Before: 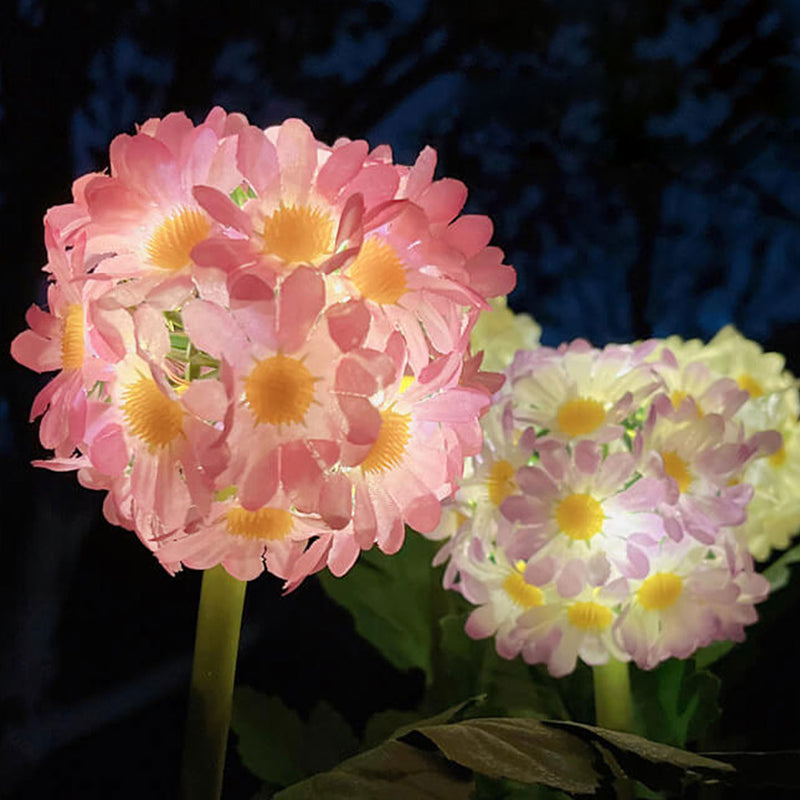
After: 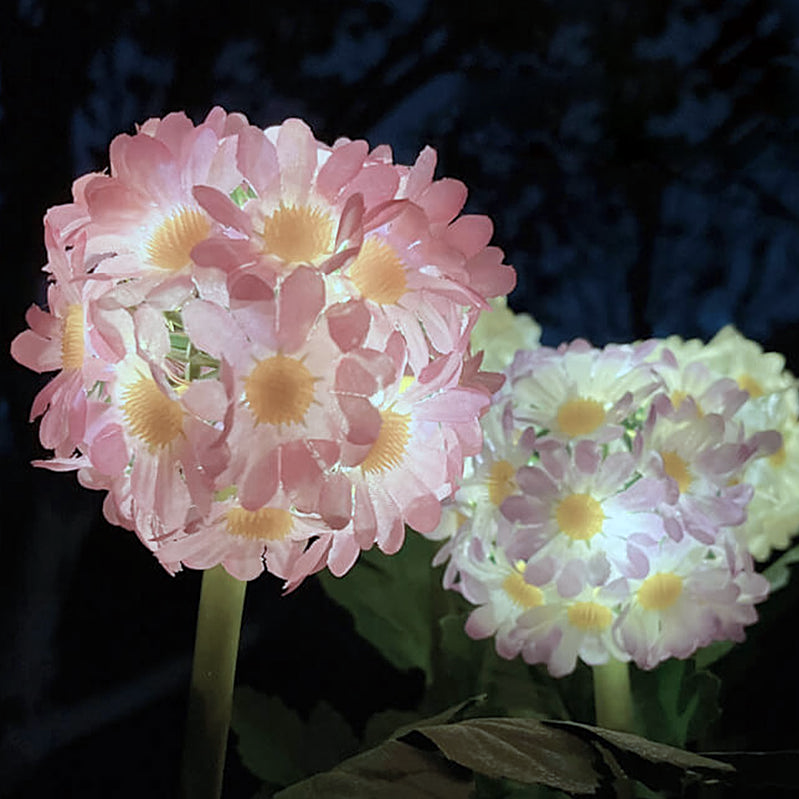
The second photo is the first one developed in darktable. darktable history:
crop: left 0.08%
sharpen: amount 0.208
color correction: highlights a* -13.4, highlights b* -17.43, saturation 0.706
